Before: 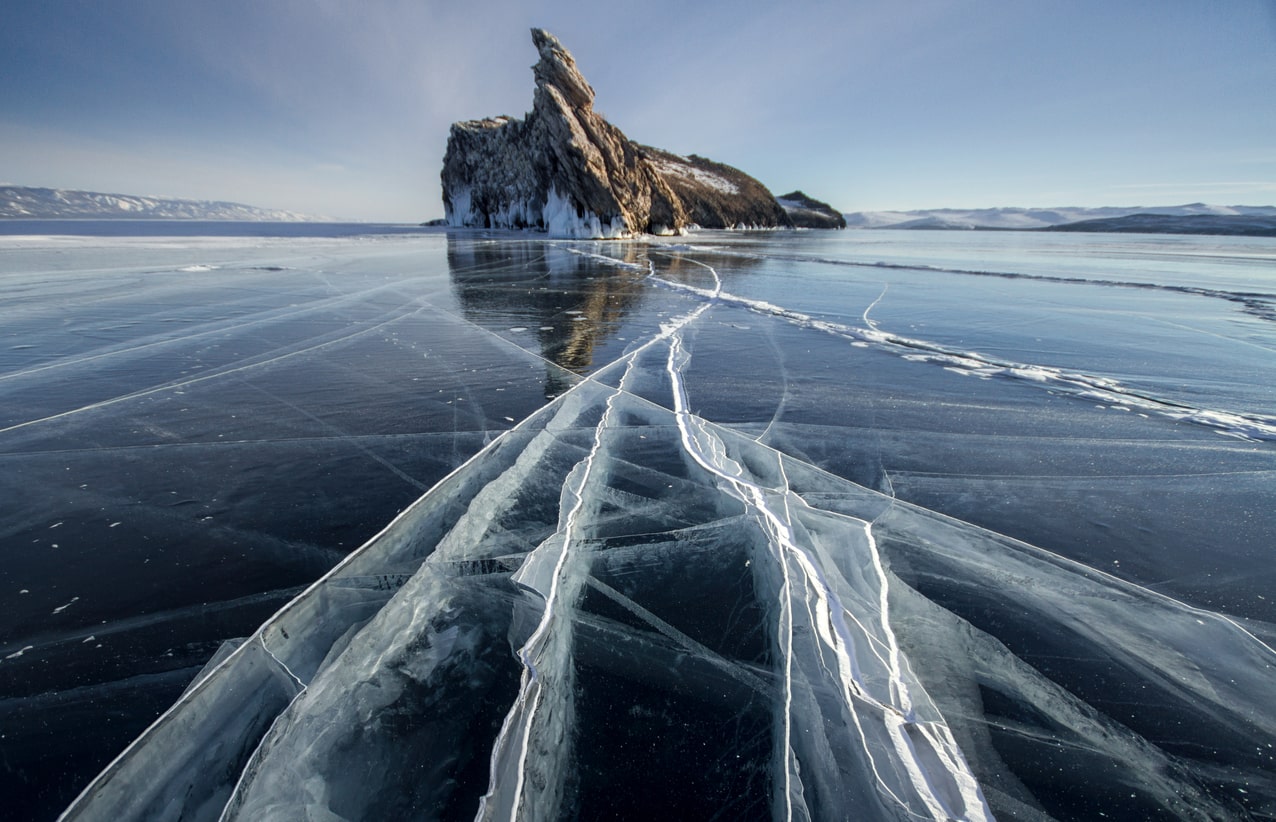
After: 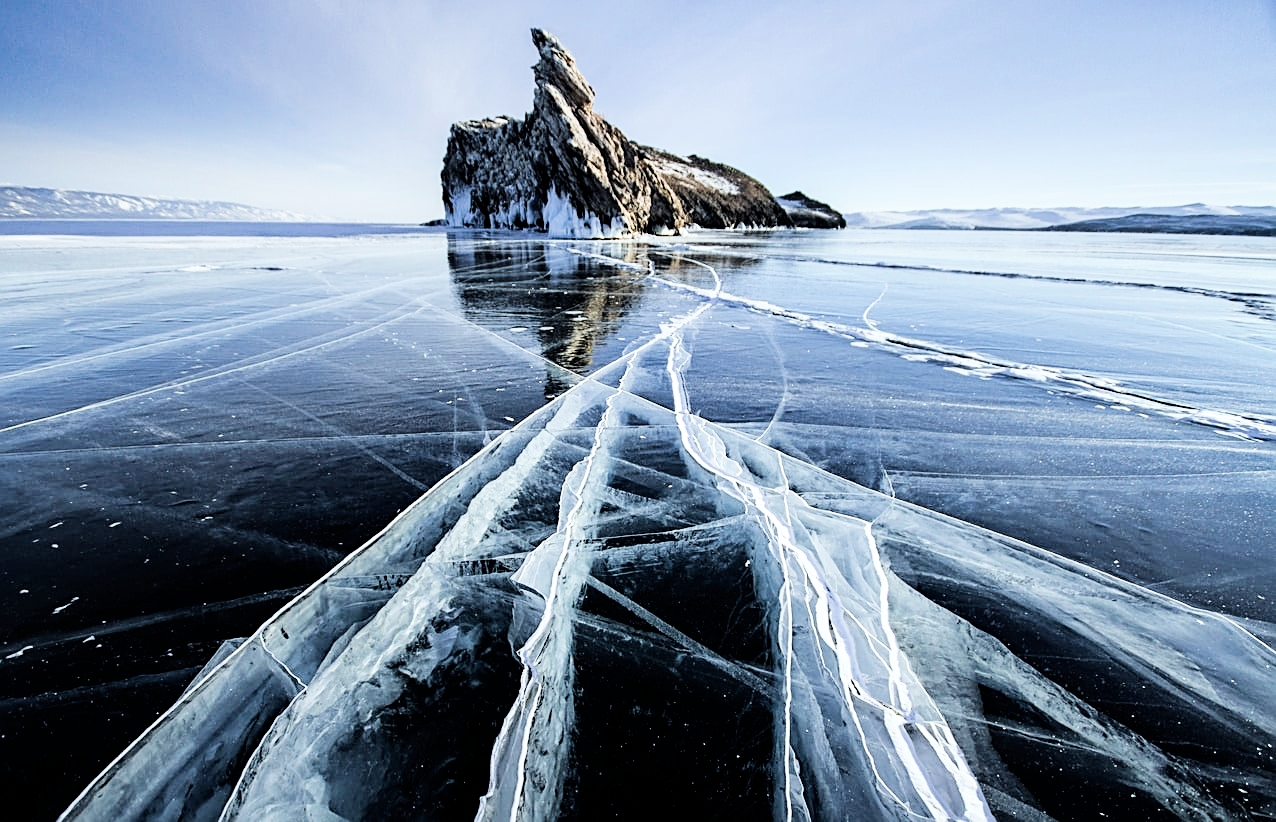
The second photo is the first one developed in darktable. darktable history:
white balance: red 0.925, blue 1.046
sharpen: on, module defaults
haze removal: compatibility mode true, adaptive false
filmic rgb: black relative exposure -5 EV, hardness 2.88, contrast 1.3, highlights saturation mix -30%
exposure: black level correction 0, exposure 1 EV, compensate exposure bias true, compensate highlight preservation false
tone equalizer: -8 EV -0.417 EV, -7 EV -0.389 EV, -6 EV -0.333 EV, -5 EV -0.222 EV, -3 EV 0.222 EV, -2 EV 0.333 EV, -1 EV 0.389 EV, +0 EV 0.417 EV, edges refinement/feathering 500, mask exposure compensation -1.57 EV, preserve details no
contrast brightness saturation: saturation -0.05
